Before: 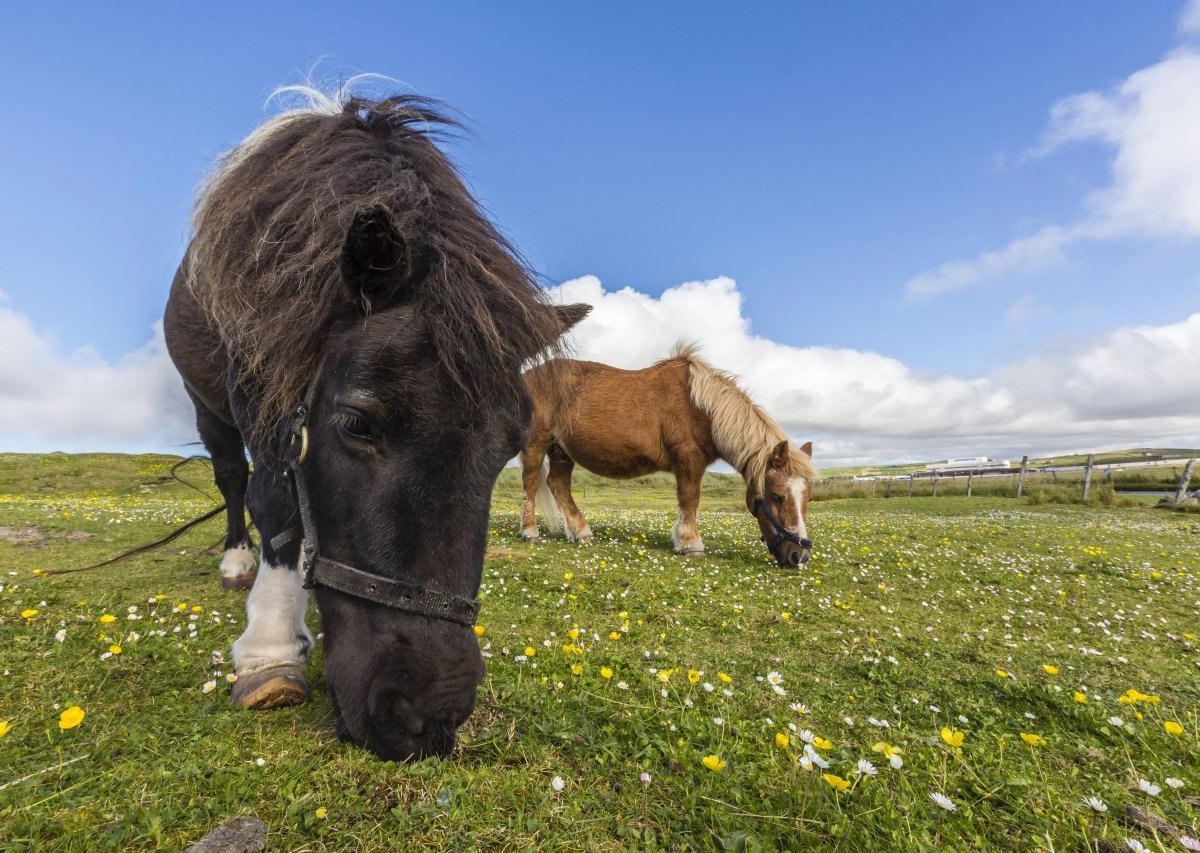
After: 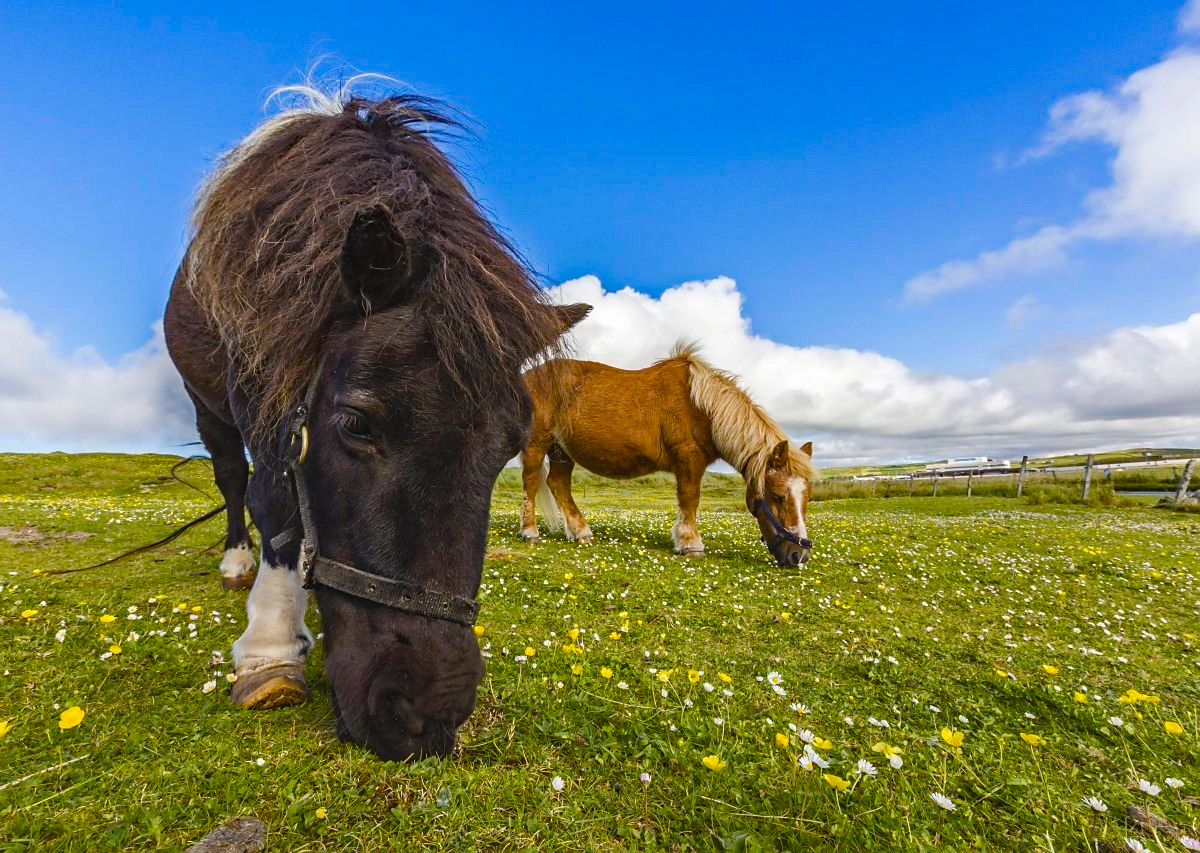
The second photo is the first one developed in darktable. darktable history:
color balance rgb: global offset › luminance 0.472%, linear chroma grading › global chroma 9.794%, perceptual saturation grading › global saturation 20%, perceptual saturation grading › highlights -25.873%, perceptual saturation grading › shadows 49.323%
sharpen: radius 1.512, amount 0.377, threshold 1.609
haze removal: strength 0.401, distance 0.216, compatibility mode true, adaptive false
